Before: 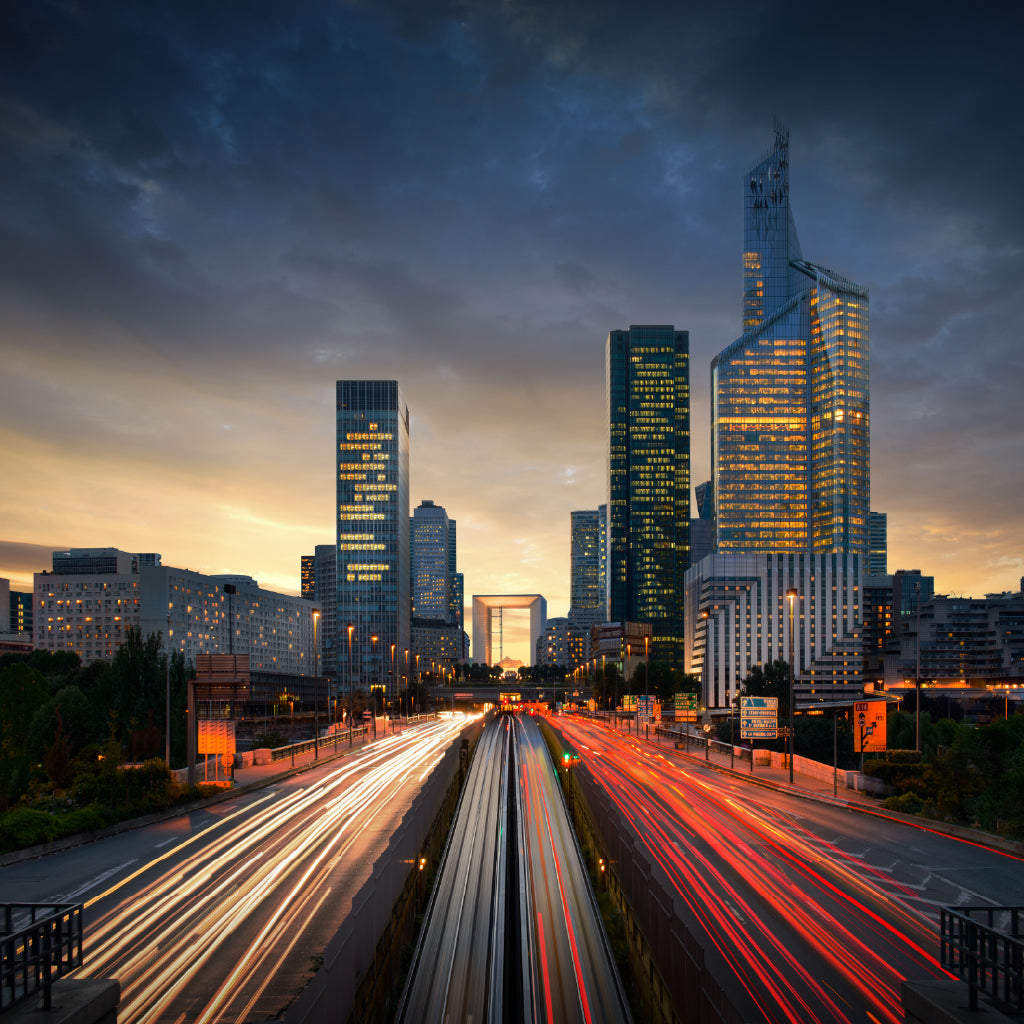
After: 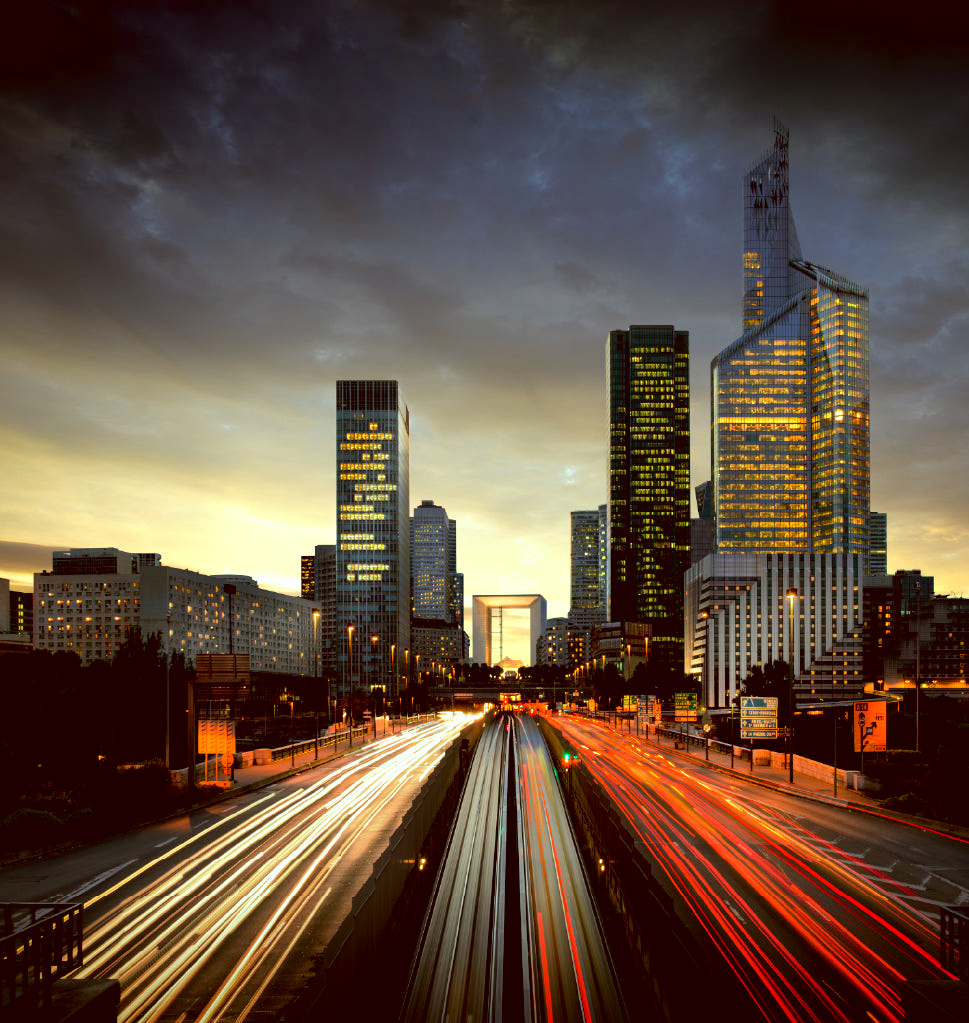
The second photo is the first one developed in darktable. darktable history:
tone equalizer: -8 EV -0.451 EV, -7 EV -0.384 EV, -6 EV -0.355 EV, -5 EV -0.241 EV, -3 EV 0.236 EV, -2 EV 0.322 EV, -1 EV 0.382 EV, +0 EV 0.408 EV
exposure: black level correction 0.01, exposure 0.007 EV, compensate exposure bias true, compensate highlight preservation false
crop and rotate: left 0%, right 5.311%
color calibration: gray › normalize channels true, illuminant F (fluorescent), F source F9 (Cool White Deluxe 4150 K) – high CRI, x 0.374, y 0.373, temperature 4158.91 K, gamut compression 0.001
color correction: highlights a* -5.6, highlights b* 9.8, shadows a* 9.3, shadows b* 24.4
